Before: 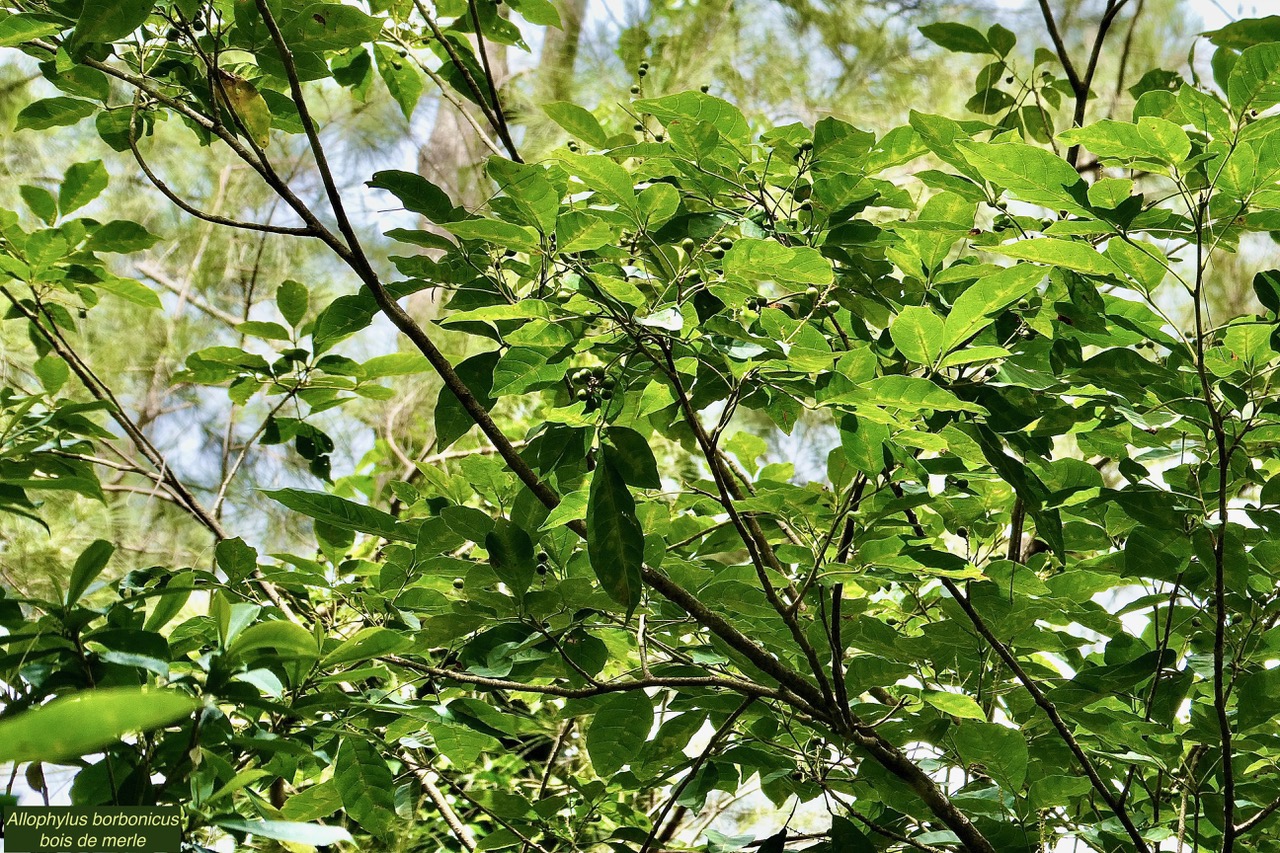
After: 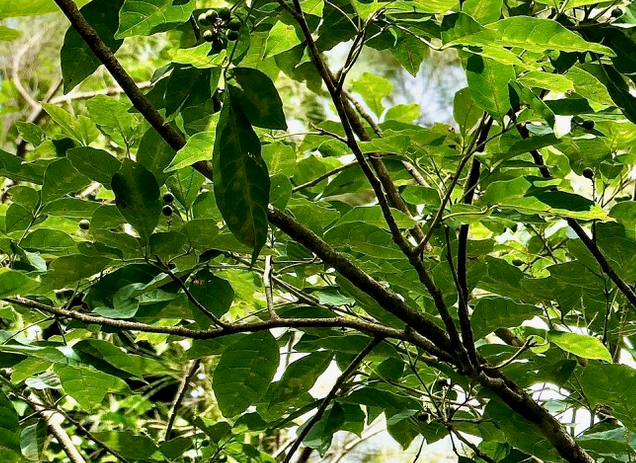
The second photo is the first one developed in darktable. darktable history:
crop: left 29.272%, top 42.167%, right 21.014%, bottom 3.475%
